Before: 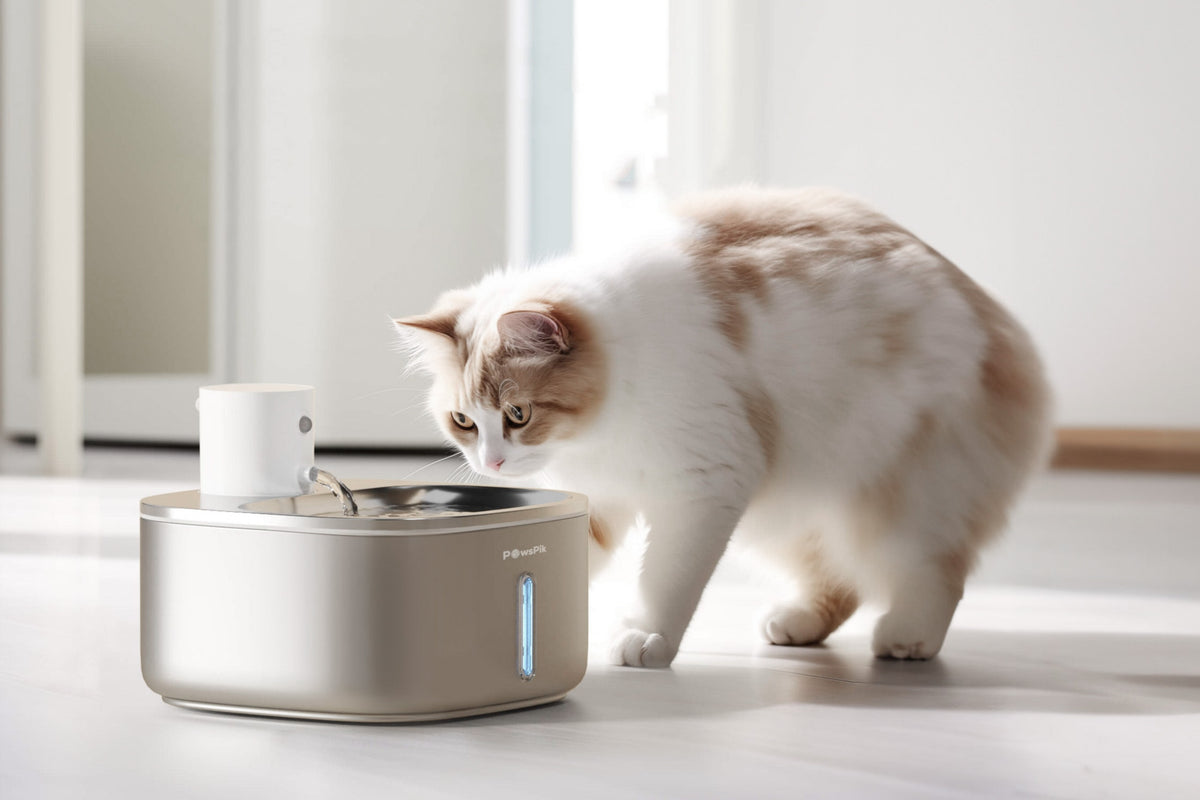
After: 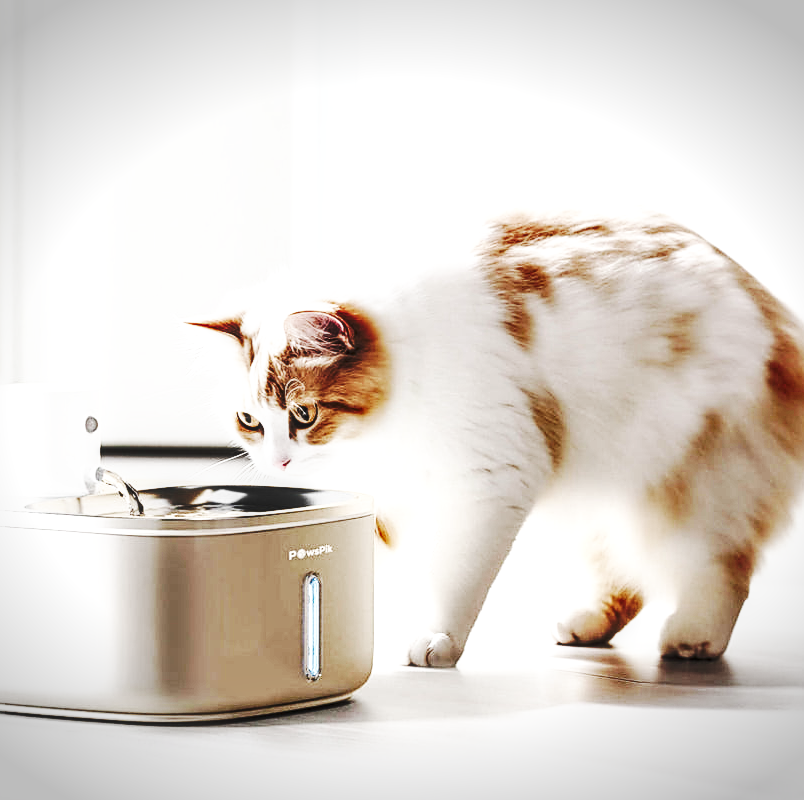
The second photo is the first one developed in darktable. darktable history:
base curve: curves: ch0 [(0, 0.015) (0.085, 0.116) (0.134, 0.298) (0.19, 0.545) (0.296, 0.764) (0.599, 0.982) (1, 1)], preserve colors none
crop and rotate: left 17.844%, right 15.096%
local contrast: detail 130%
contrast brightness saturation: brightness -0.217, saturation 0.082
vignetting: fall-off start 97.14%, width/height ratio 1.184, unbound false
sharpen: on, module defaults
